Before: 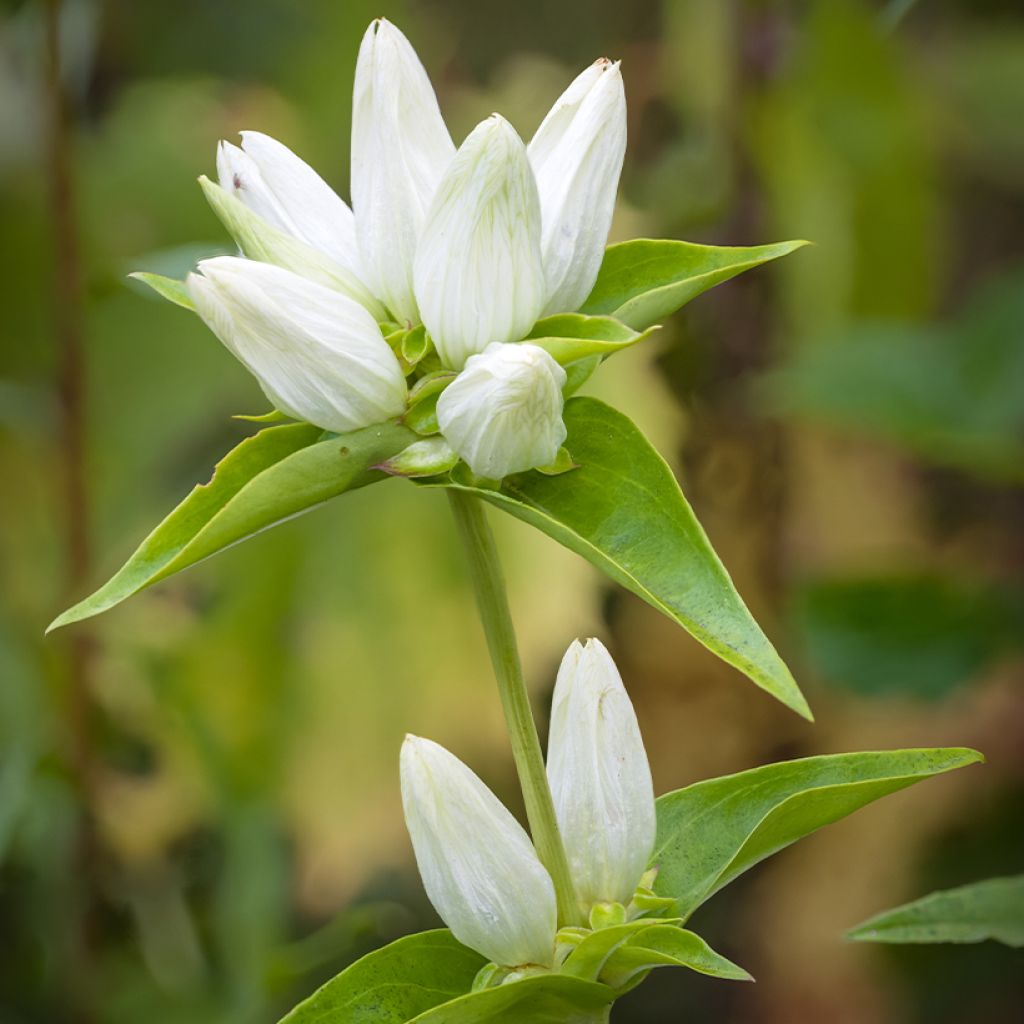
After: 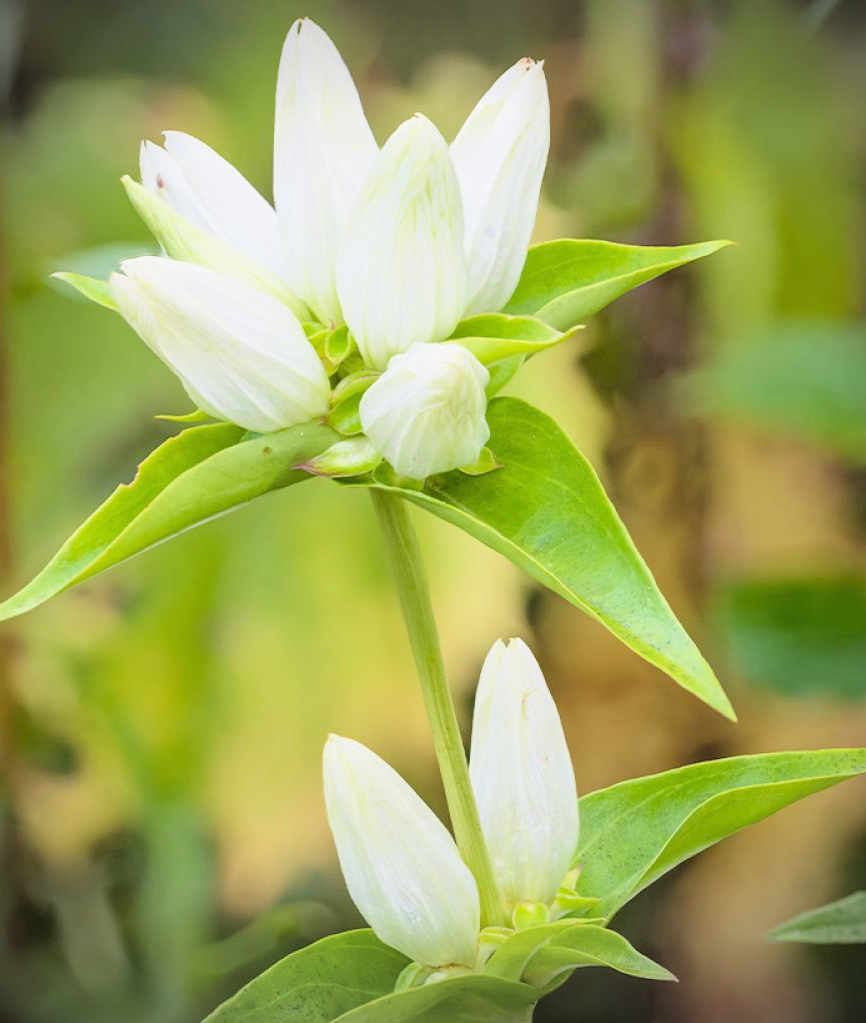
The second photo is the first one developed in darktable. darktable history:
exposure: black level correction 0, exposure 1.2 EV, compensate exposure bias true, compensate highlight preservation false
filmic rgb: black relative exposure -7.65 EV, white relative exposure 4.56 EV, threshold 5.94 EV, hardness 3.61, color science v6 (2022), enable highlight reconstruction true
crop: left 7.58%, right 7.785%
vignetting: fall-off start 97.18%, width/height ratio 1.182
